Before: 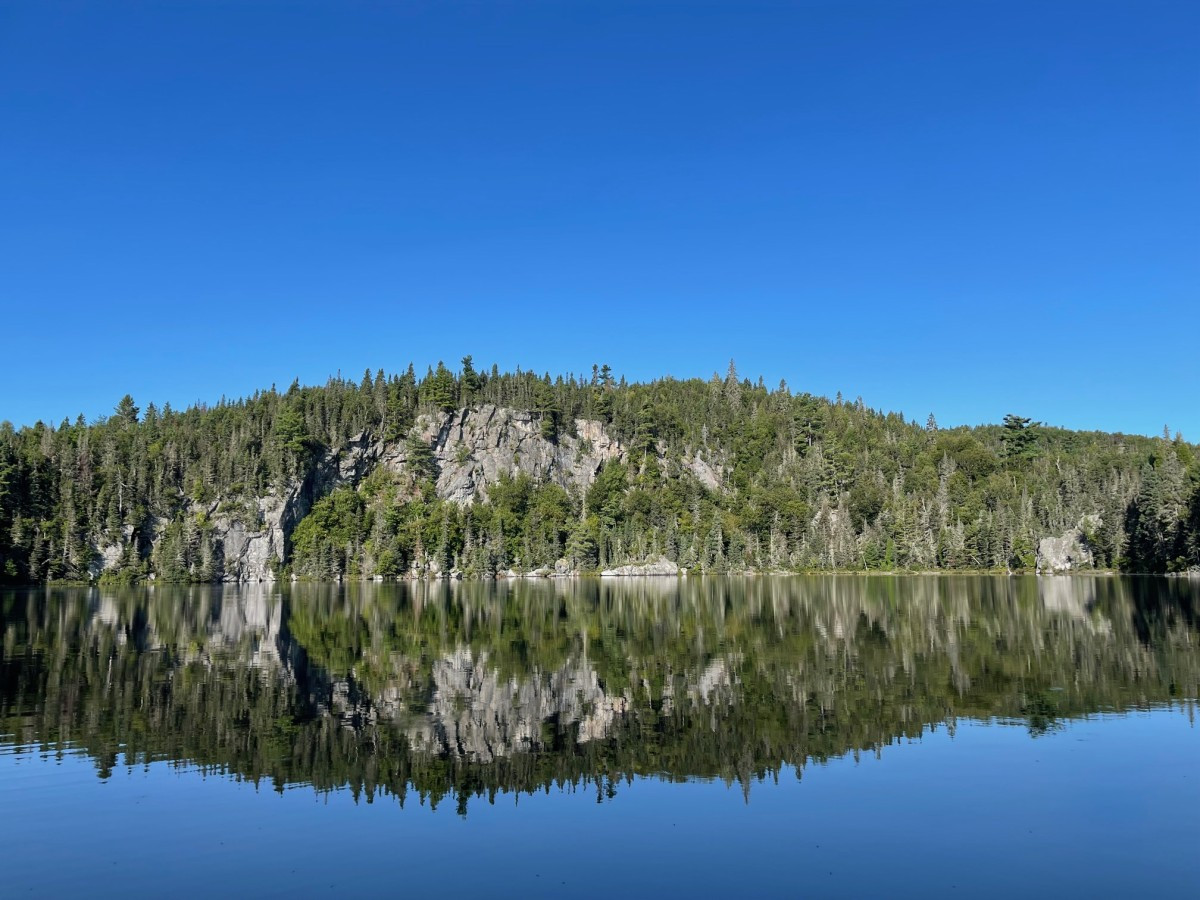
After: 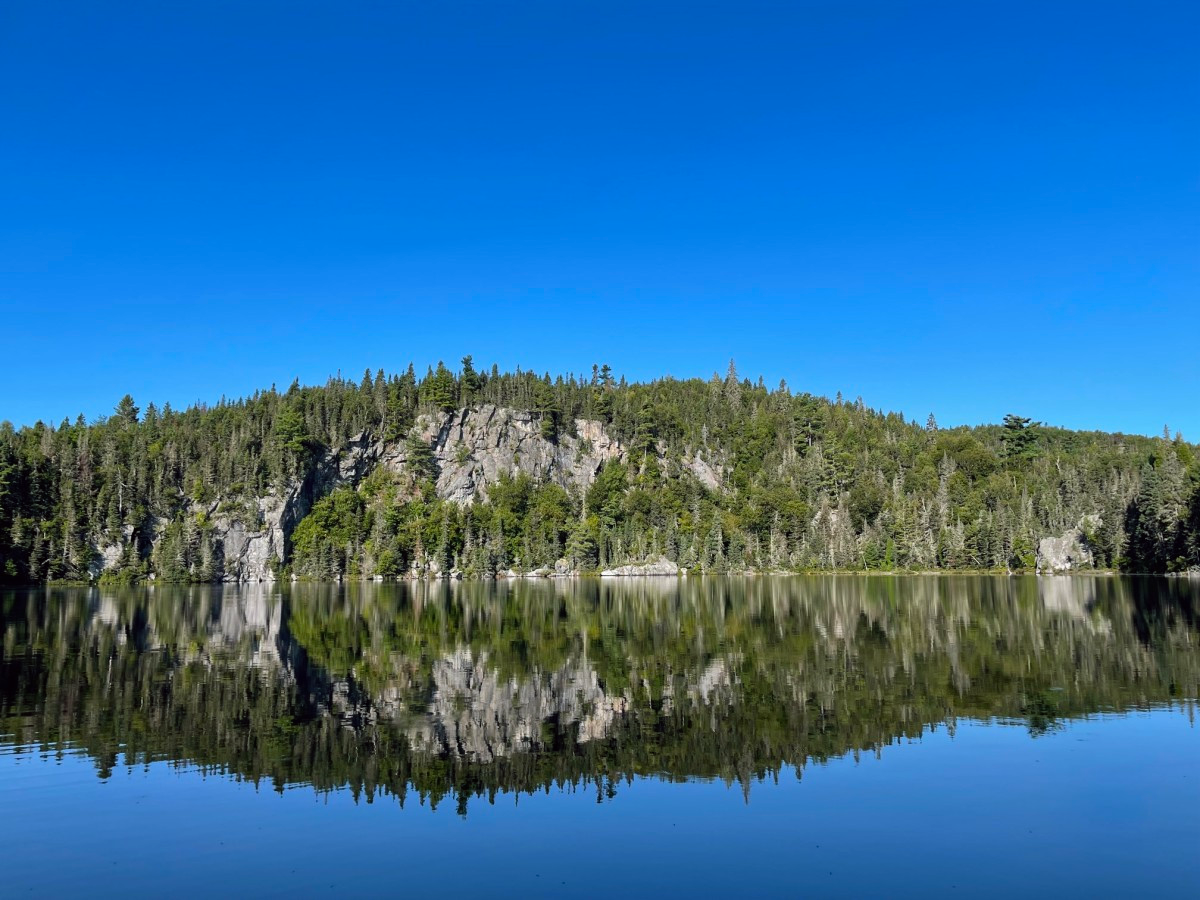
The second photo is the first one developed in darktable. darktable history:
exposure: exposure -0.064 EV, compensate highlight preservation false
color balance: lift [1, 1, 0.999, 1.001], gamma [1, 1.003, 1.005, 0.995], gain [1, 0.992, 0.988, 1.012], contrast 5%, output saturation 110%
